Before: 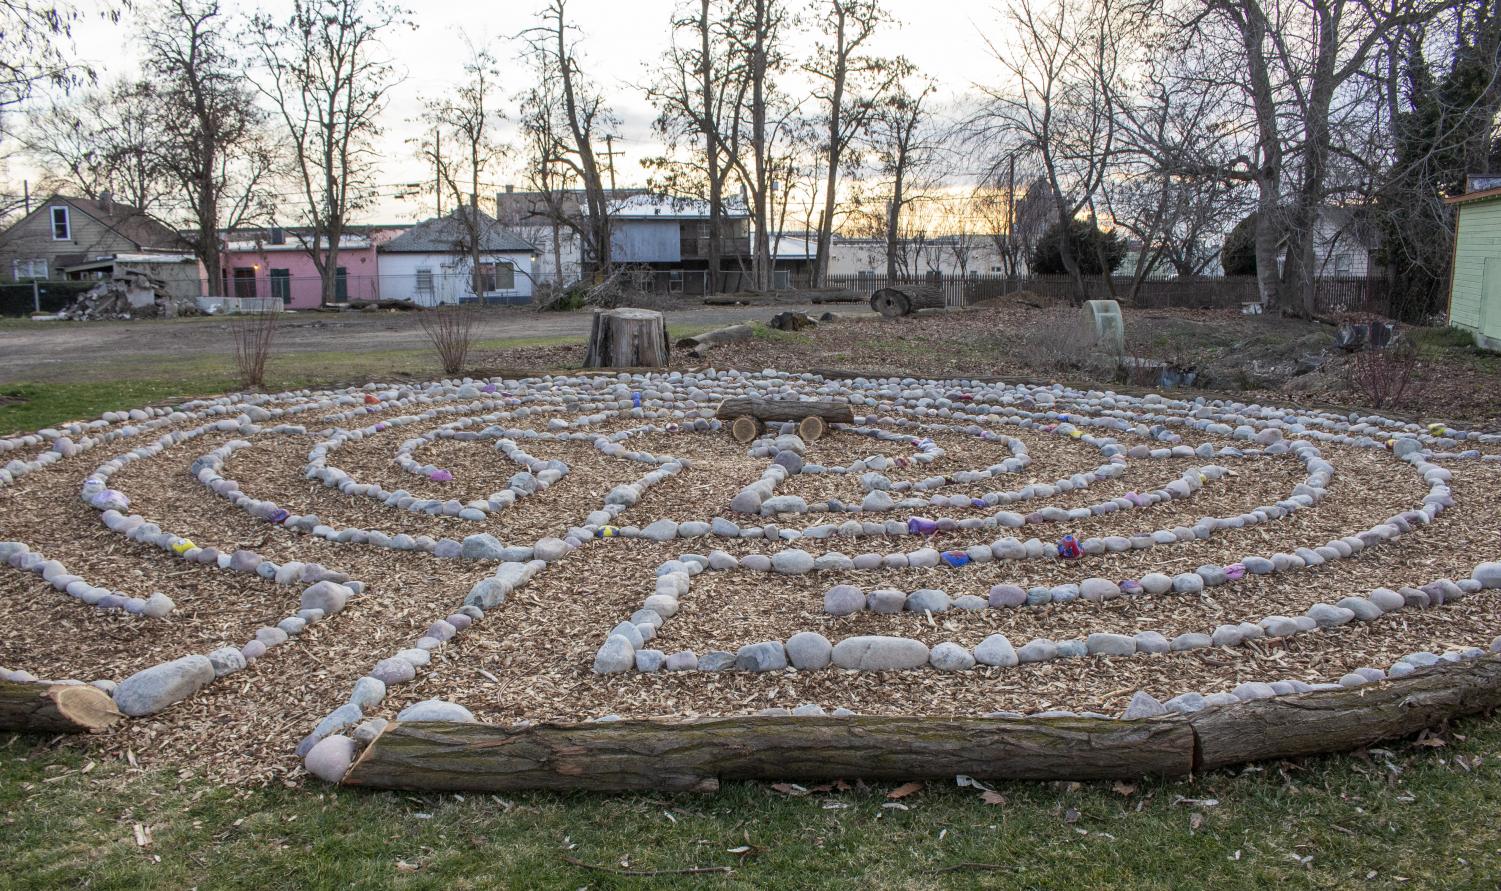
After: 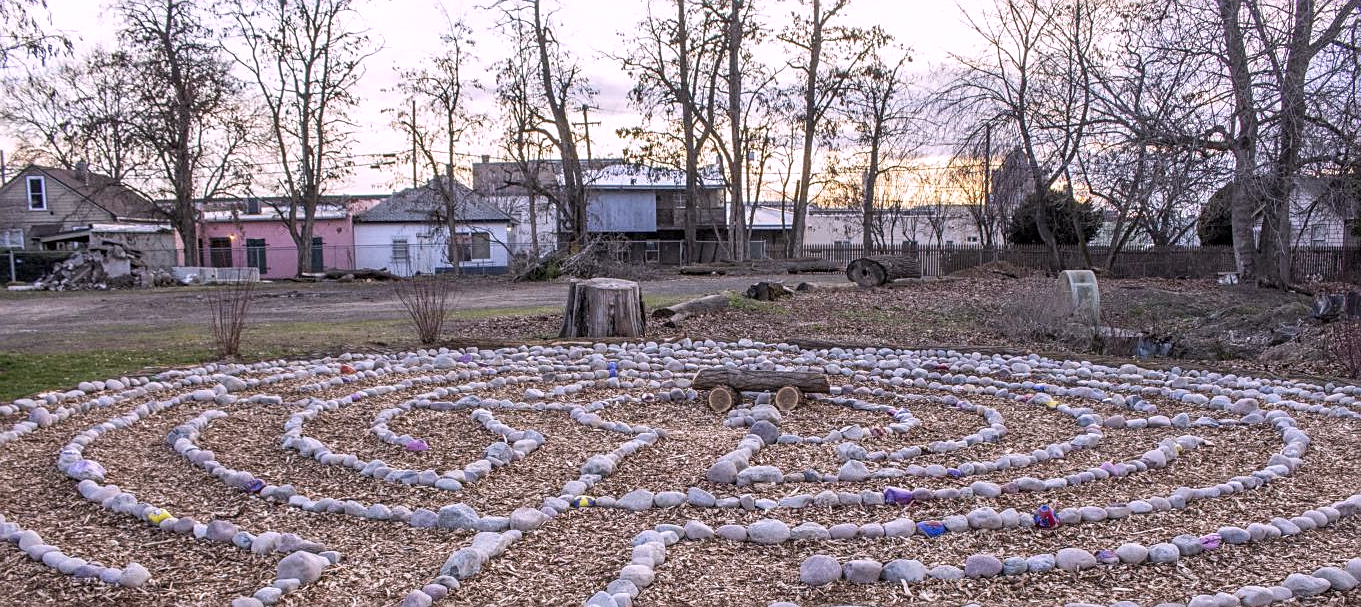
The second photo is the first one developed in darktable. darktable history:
sharpen: on, module defaults
local contrast: on, module defaults
color calibration: output R [1.063, -0.012, -0.003, 0], output B [-0.079, 0.047, 1, 0], x 0.367, y 0.376, temperature 4357.51 K
crop: left 1.601%, top 3.386%, right 7.669%, bottom 28.426%
